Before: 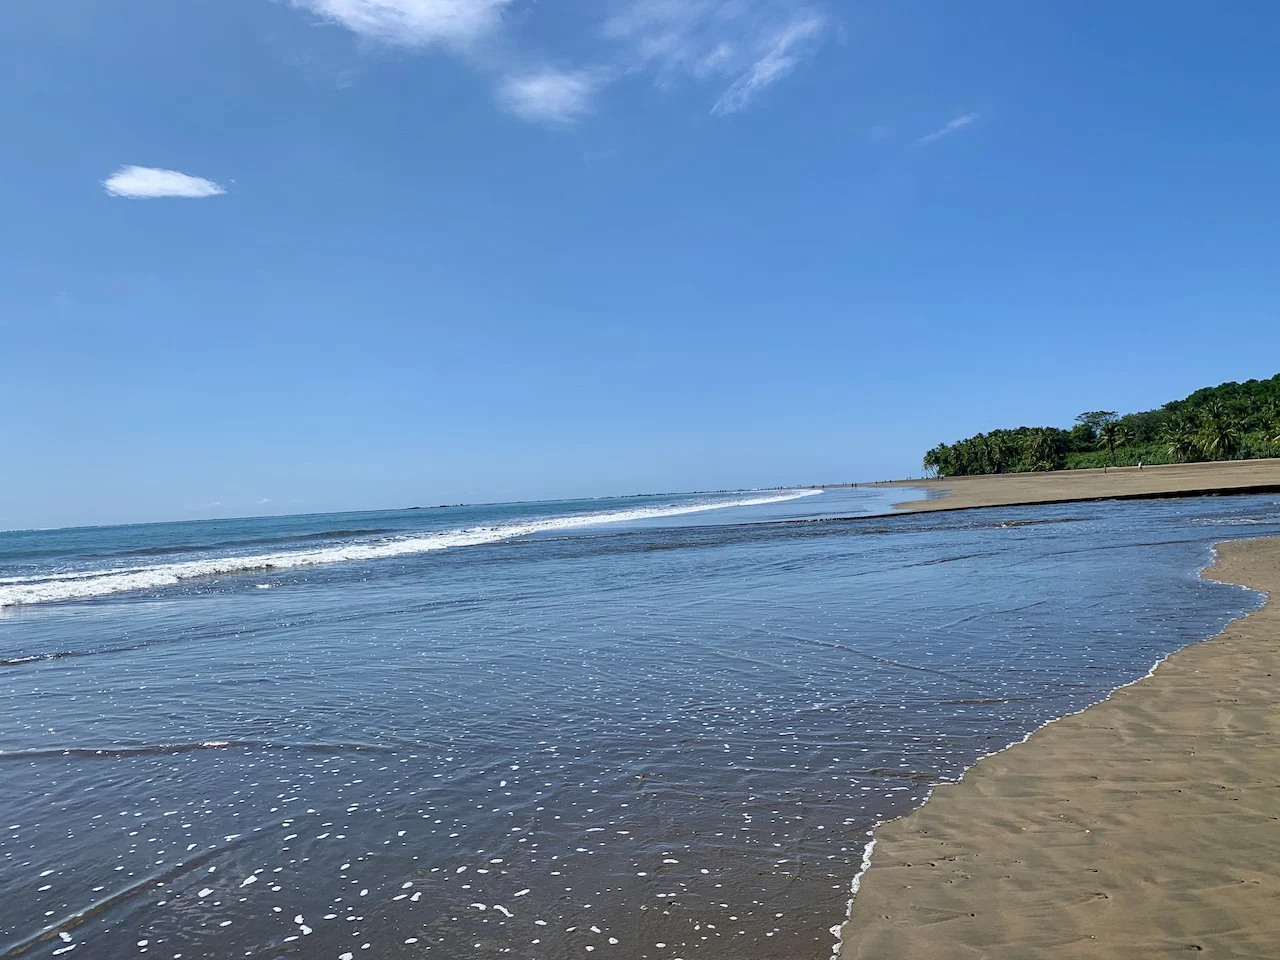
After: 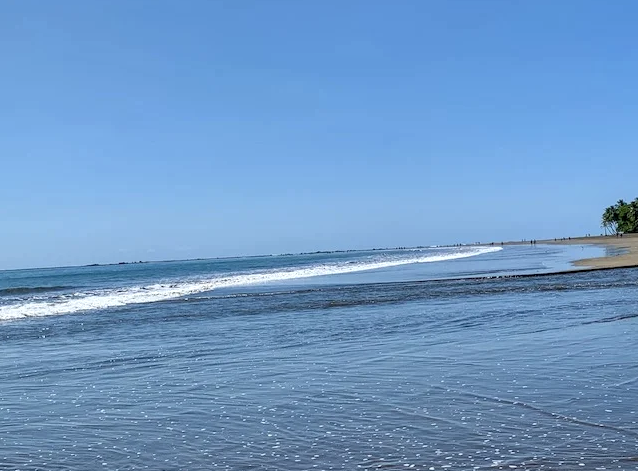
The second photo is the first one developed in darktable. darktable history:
crop: left 25.151%, top 25.348%, right 24.935%, bottom 25.538%
local contrast: on, module defaults
base curve: preserve colors none
